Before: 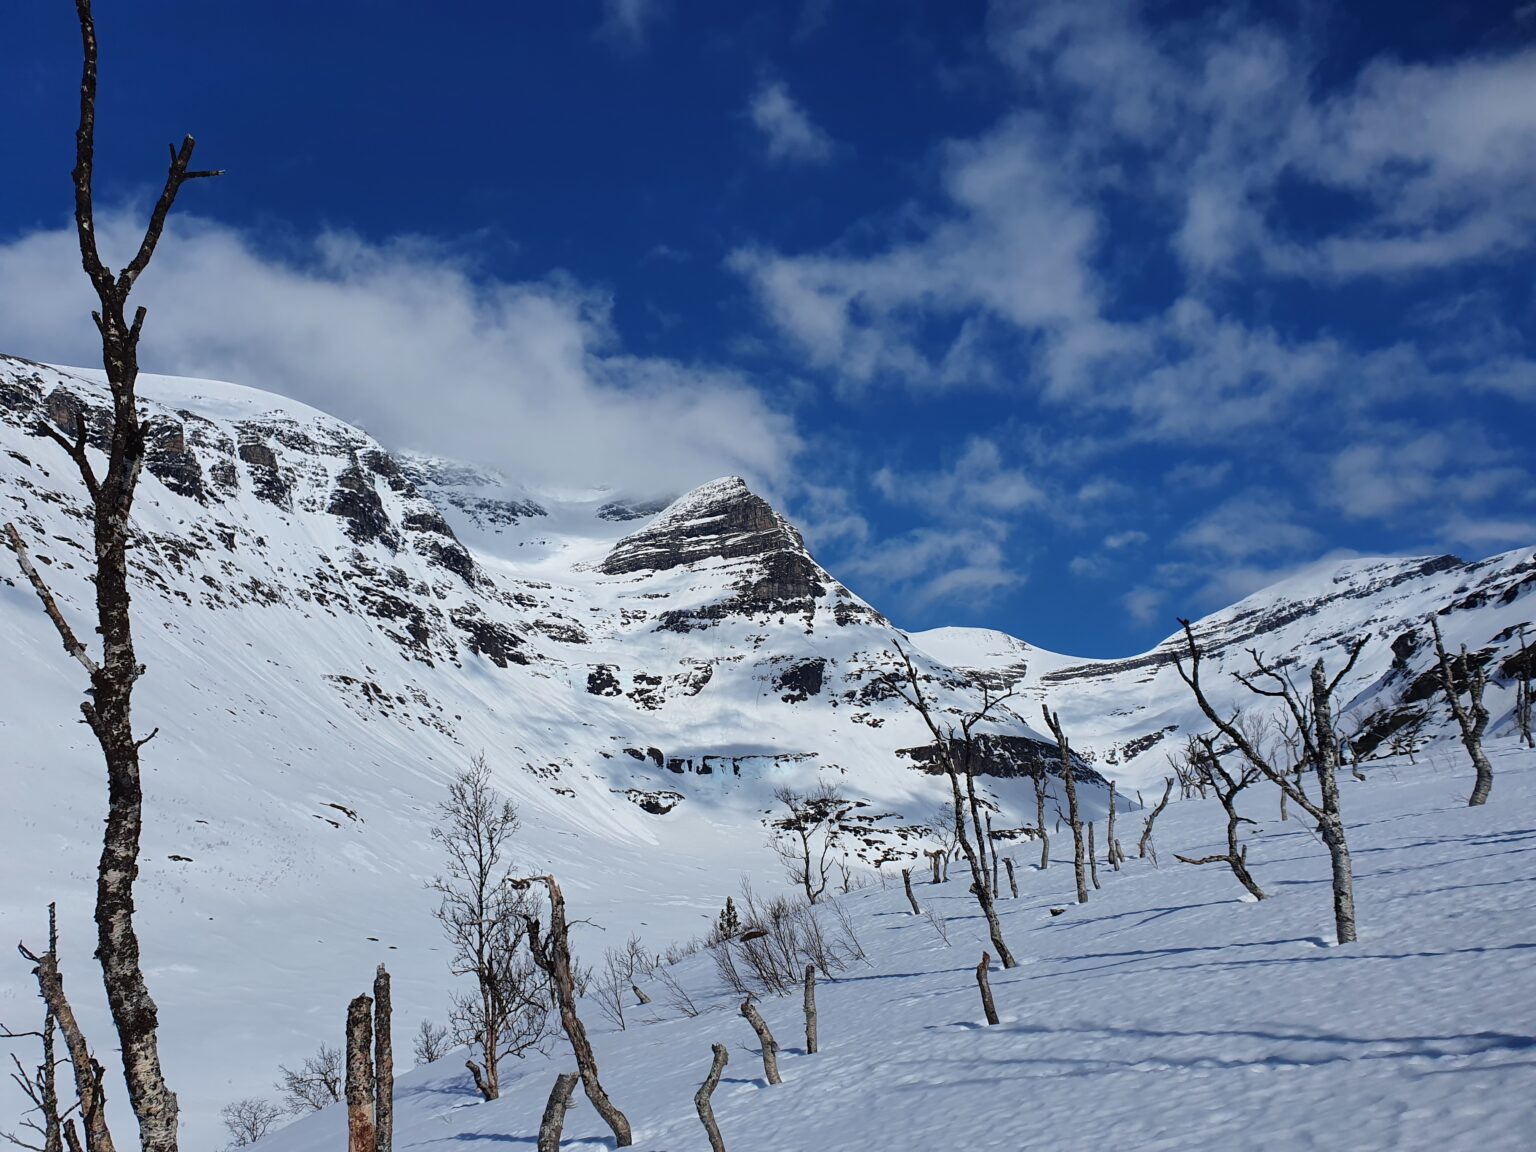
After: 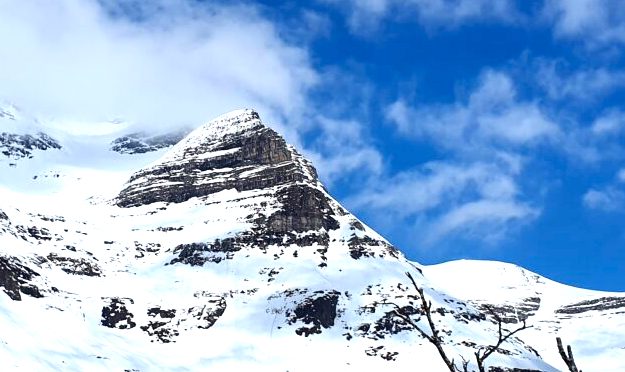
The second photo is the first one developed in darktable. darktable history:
exposure: black level correction 0.001, exposure 0.958 EV, compensate highlight preservation false
crop: left 31.681%, top 31.935%, right 27.57%, bottom 35.756%
contrast brightness saturation: contrast 0.148, brightness -0.011, saturation 0.095
